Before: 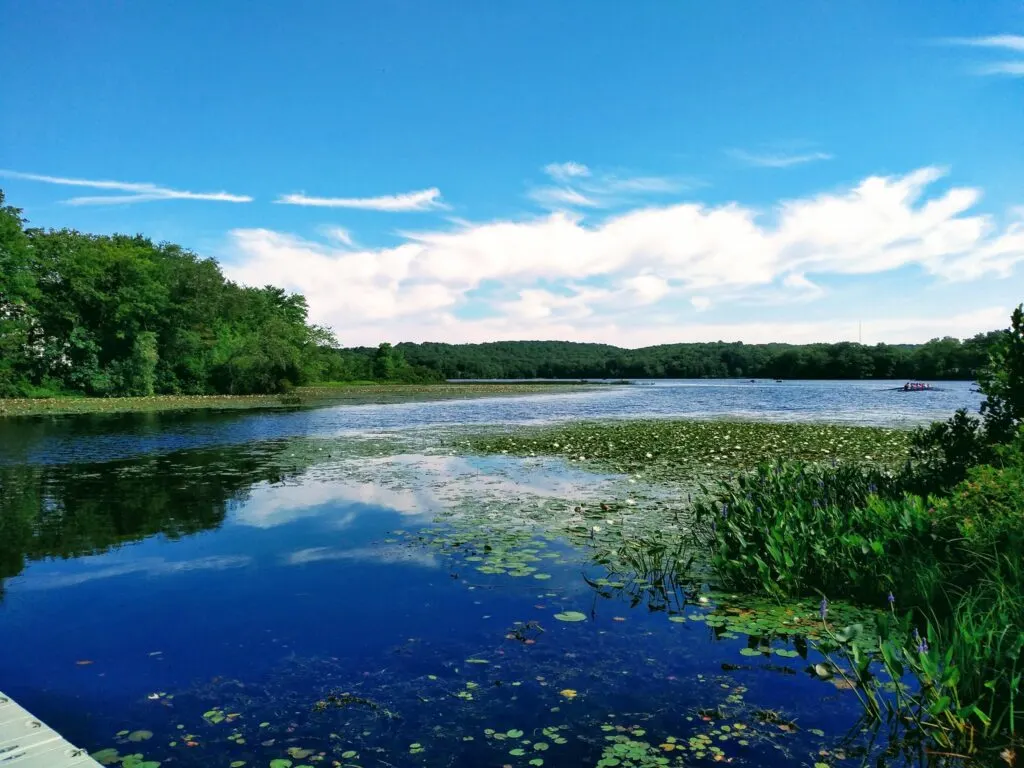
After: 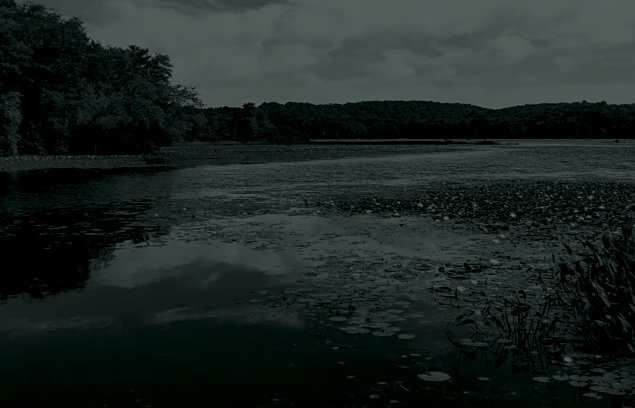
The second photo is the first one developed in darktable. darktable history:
white balance: emerald 1
sharpen: amount 0.2
color correction: saturation 0.98
crop: left 13.312%, top 31.28%, right 24.627%, bottom 15.582%
tone equalizer: on, module defaults
colorize: hue 90°, saturation 19%, lightness 1.59%, version 1
